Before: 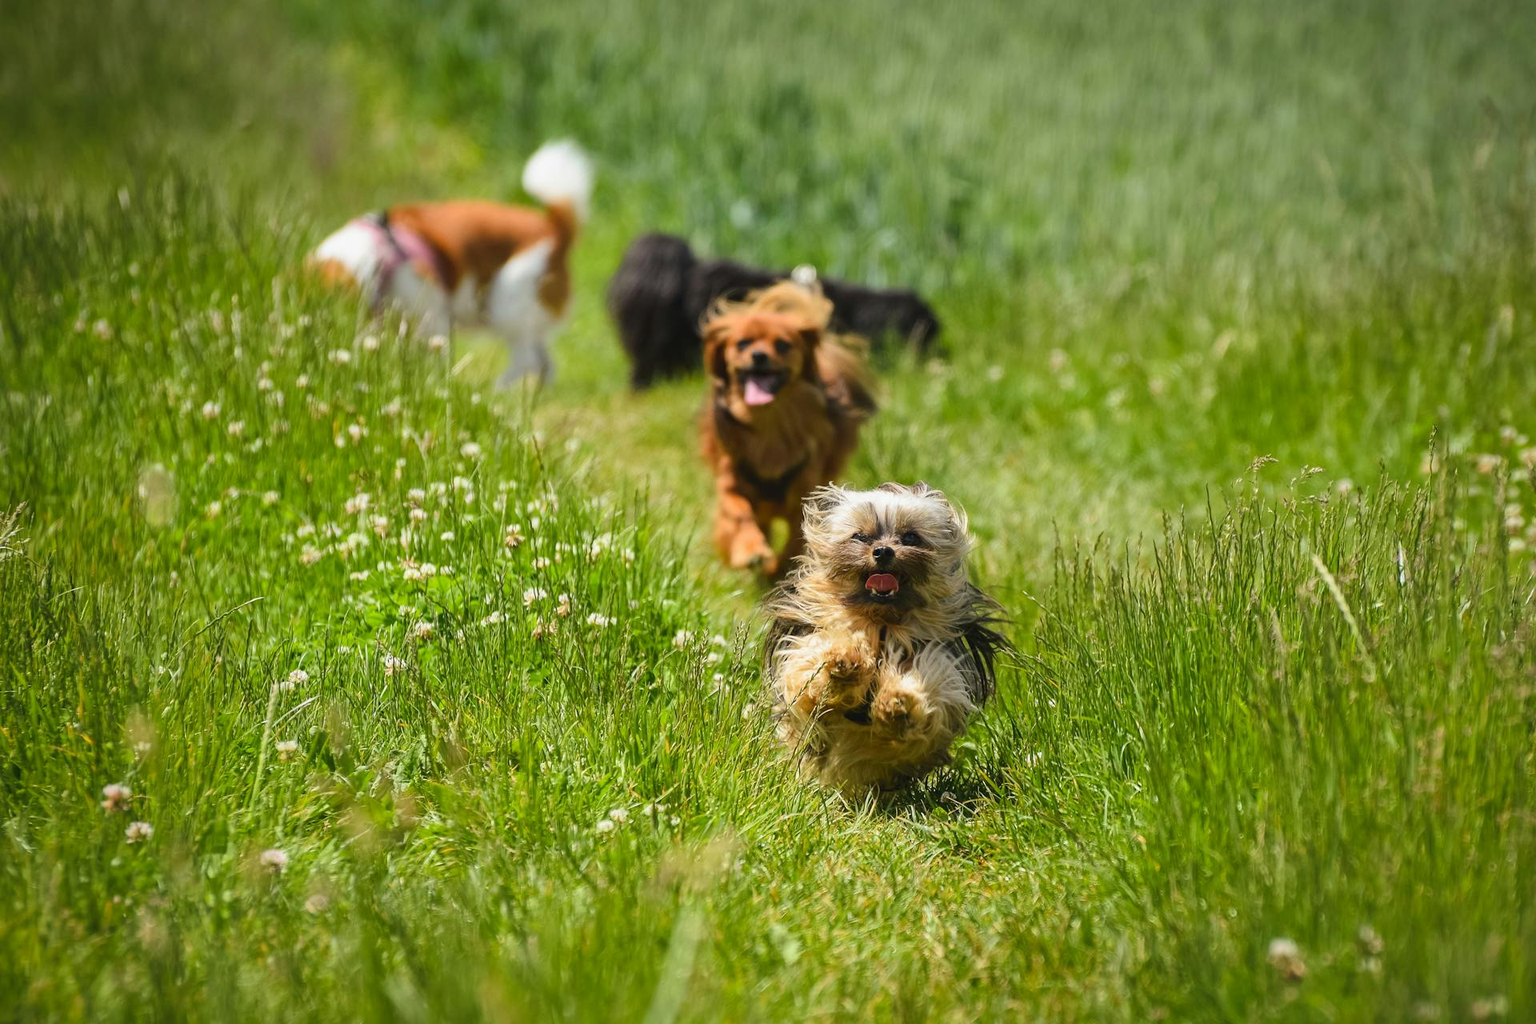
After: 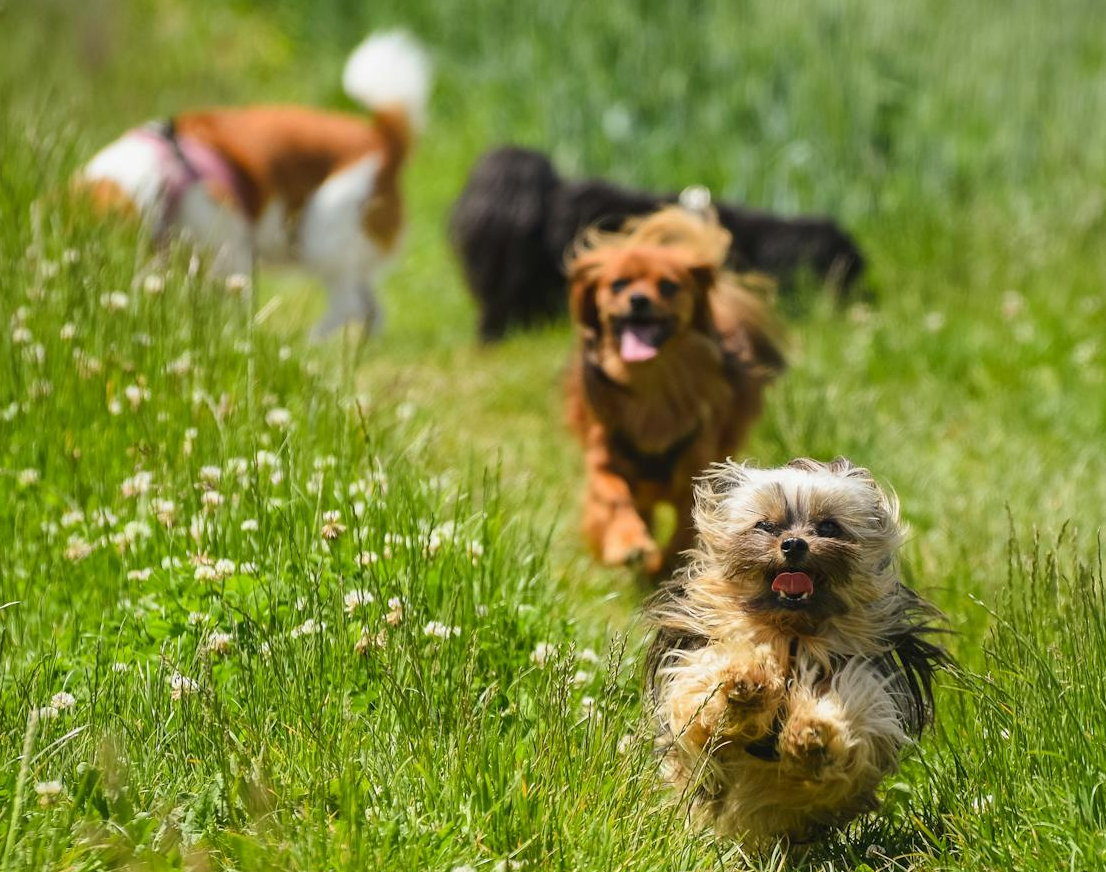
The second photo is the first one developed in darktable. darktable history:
crop: left 16.184%, top 11.328%, right 26.191%, bottom 20.492%
